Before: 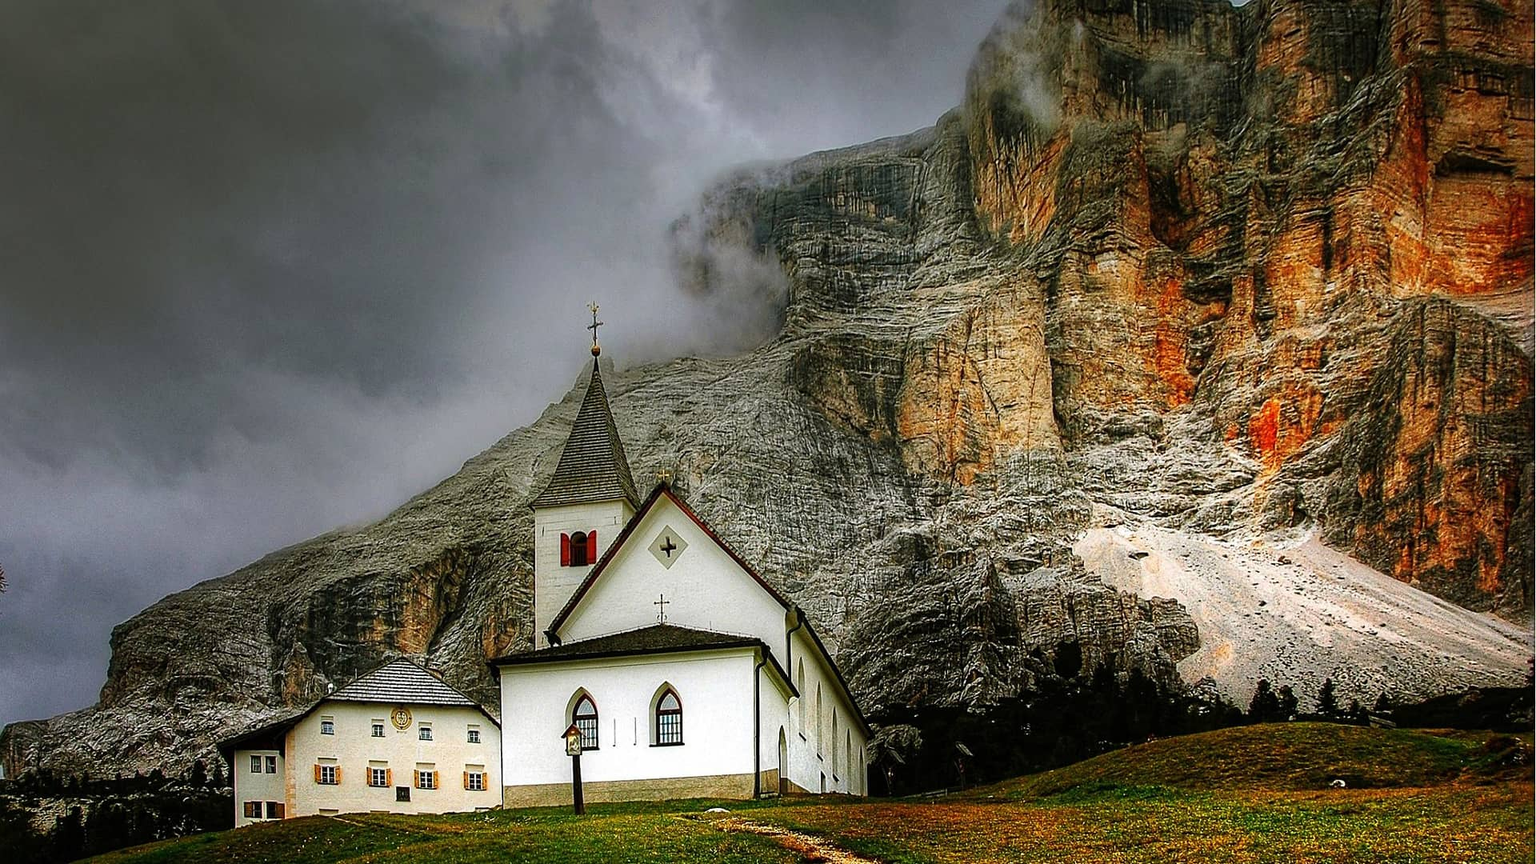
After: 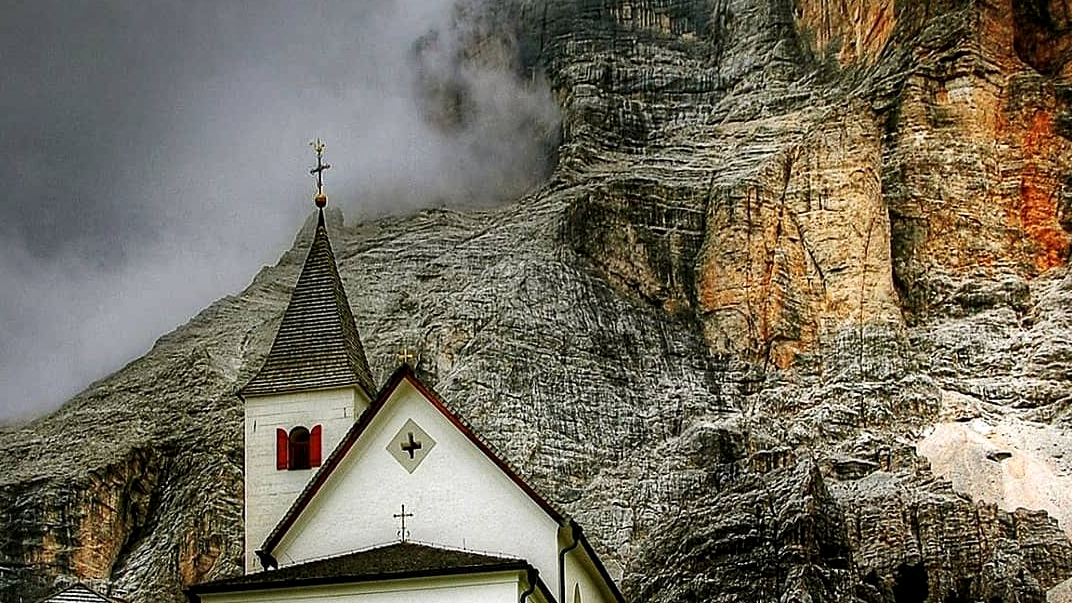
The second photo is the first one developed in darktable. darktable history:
contrast brightness saturation: contrast 0.01, saturation -0.05
local contrast: mode bilateral grid, contrast 25, coarseness 60, detail 151%, midtone range 0.2
crop and rotate: left 22.13%, top 22.054%, right 22.026%, bottom 22.102%
